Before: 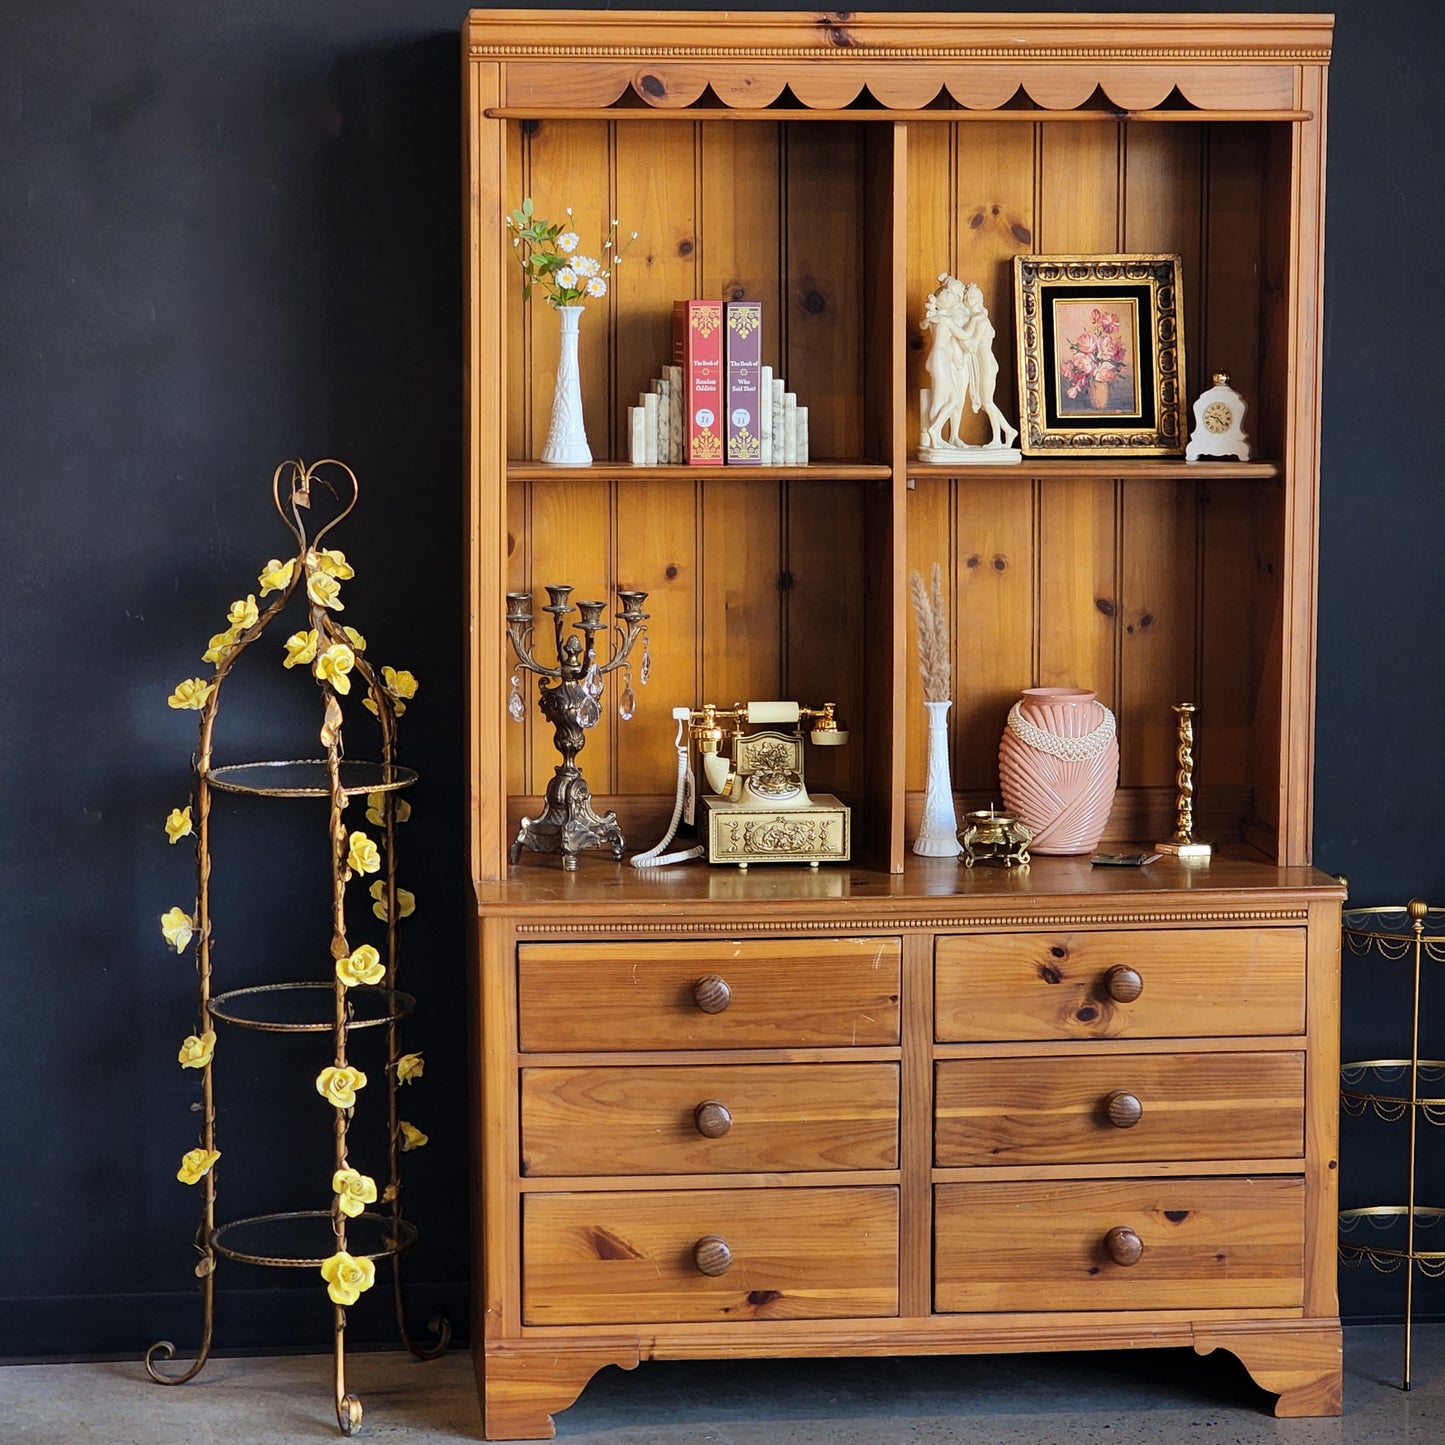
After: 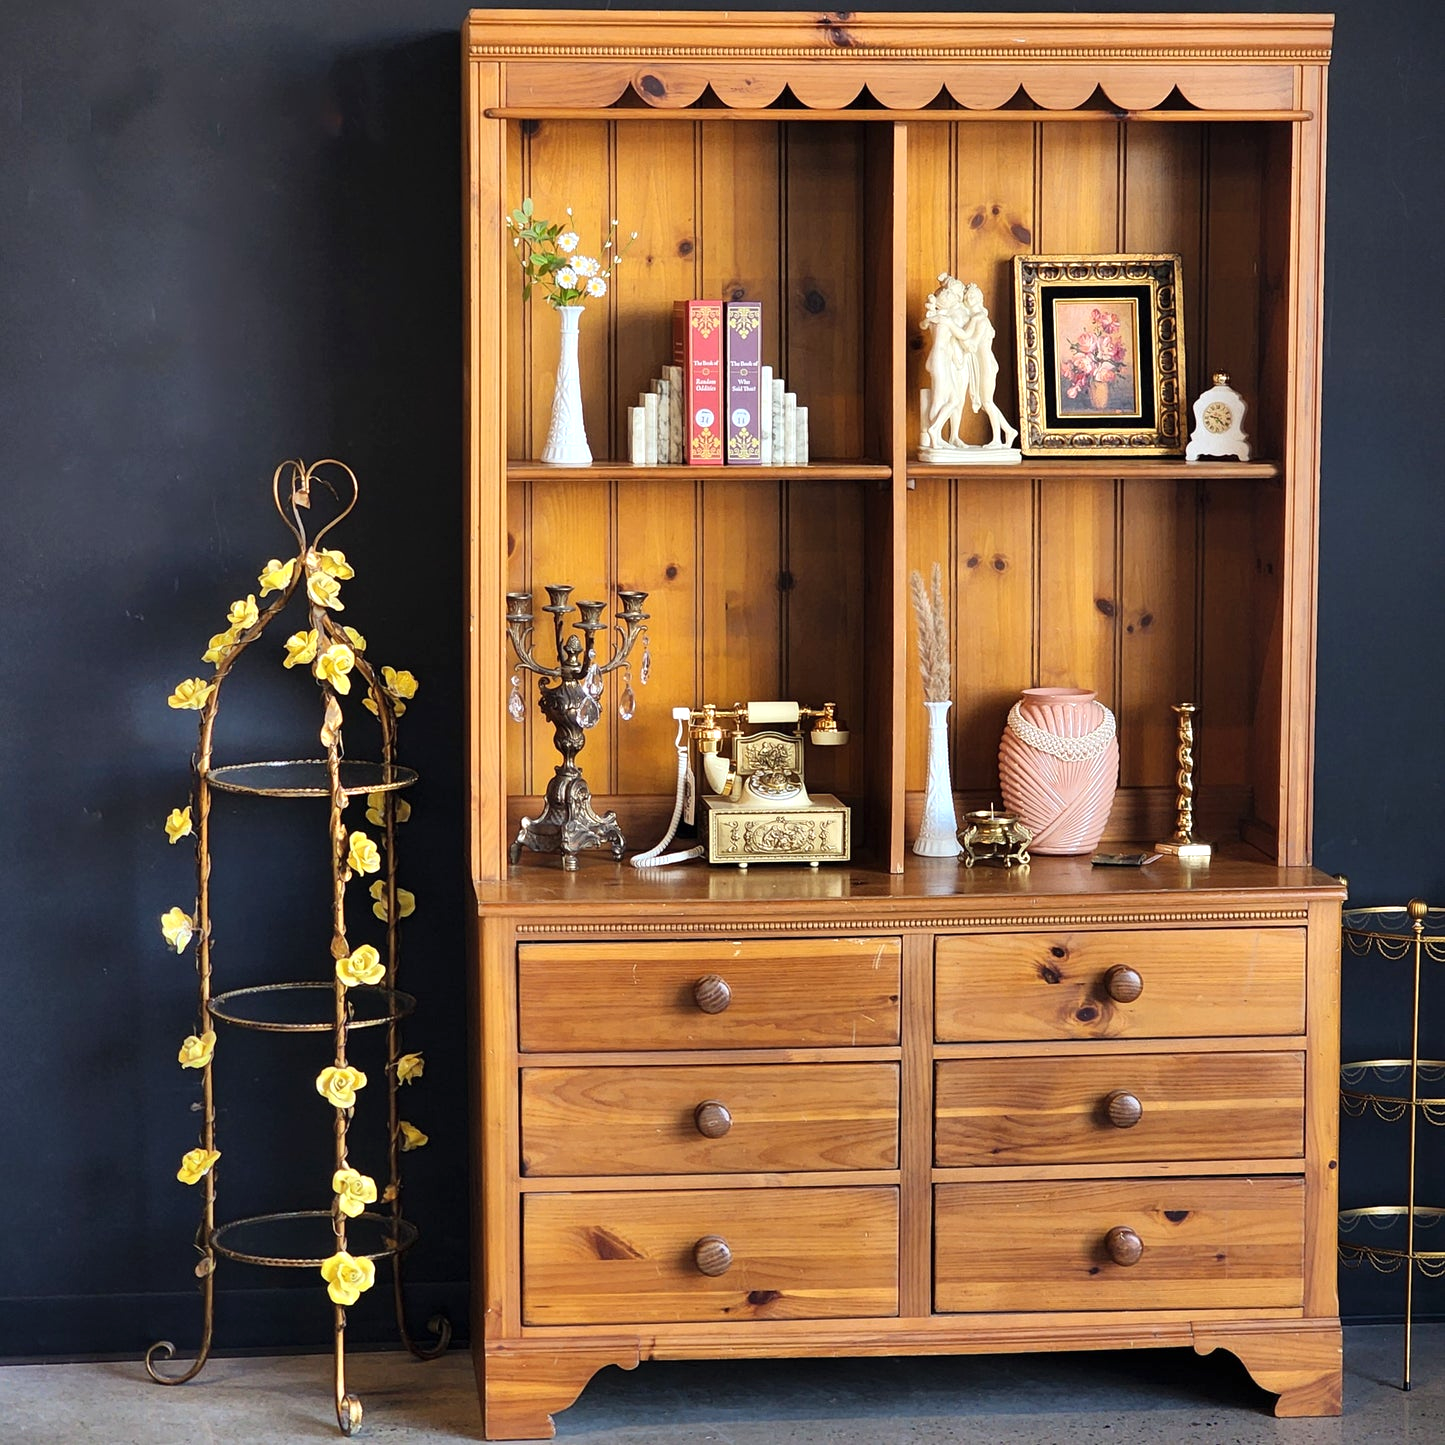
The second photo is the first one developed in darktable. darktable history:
exposure: black level correction 0, exposure 0.396 EV, compensate highlight preservation false
